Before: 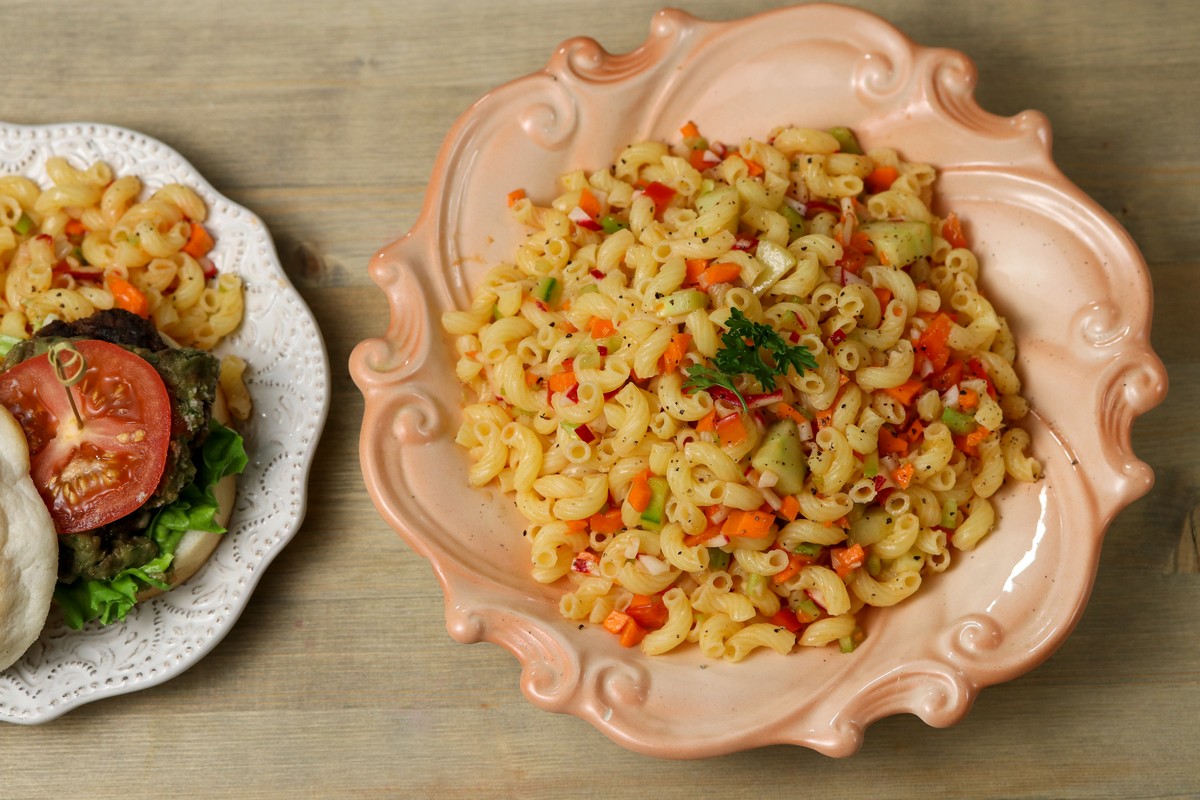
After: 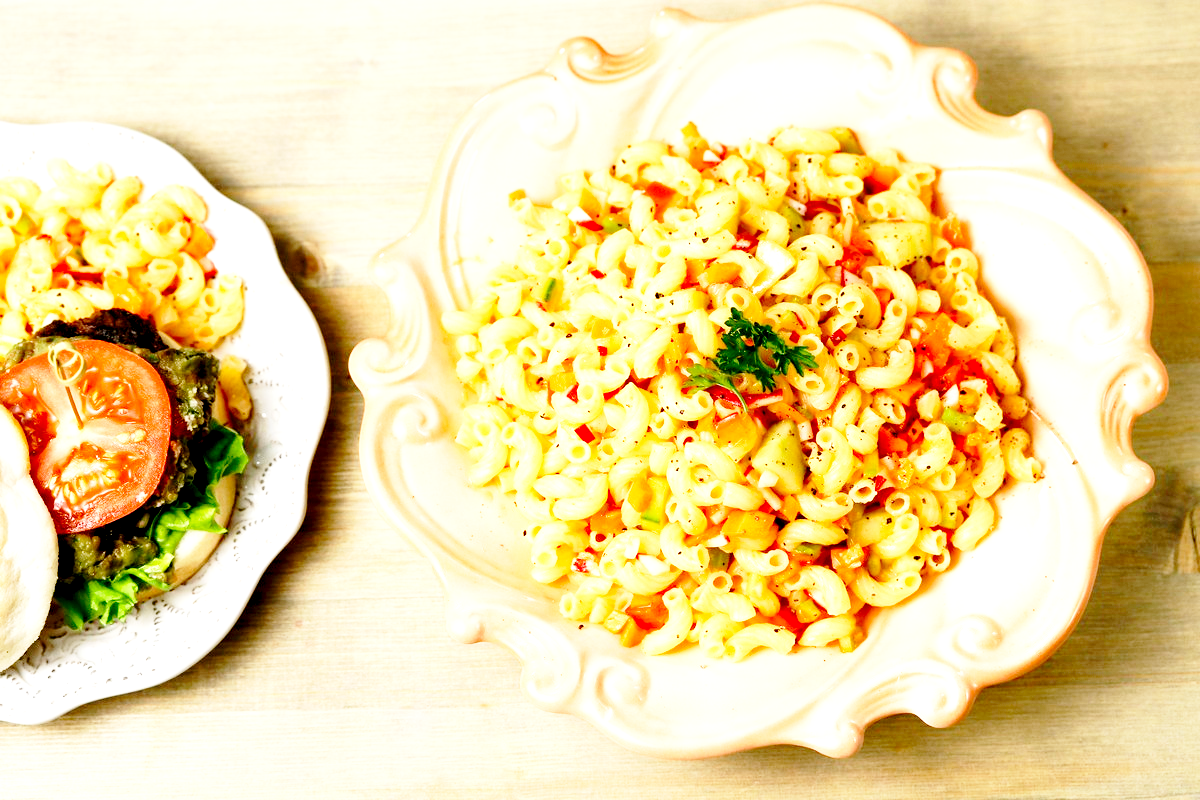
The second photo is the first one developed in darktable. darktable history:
exposure: black level correction 0.009, exposure 1.425 EV, compensate highlight preservation false
base curve: curves: ch0 [(0, 0) (0.028, 0.03) (0.121, 0.232) (0.46, 0.748) (0.859, 0.968) (1, 1)], preserve colors none
